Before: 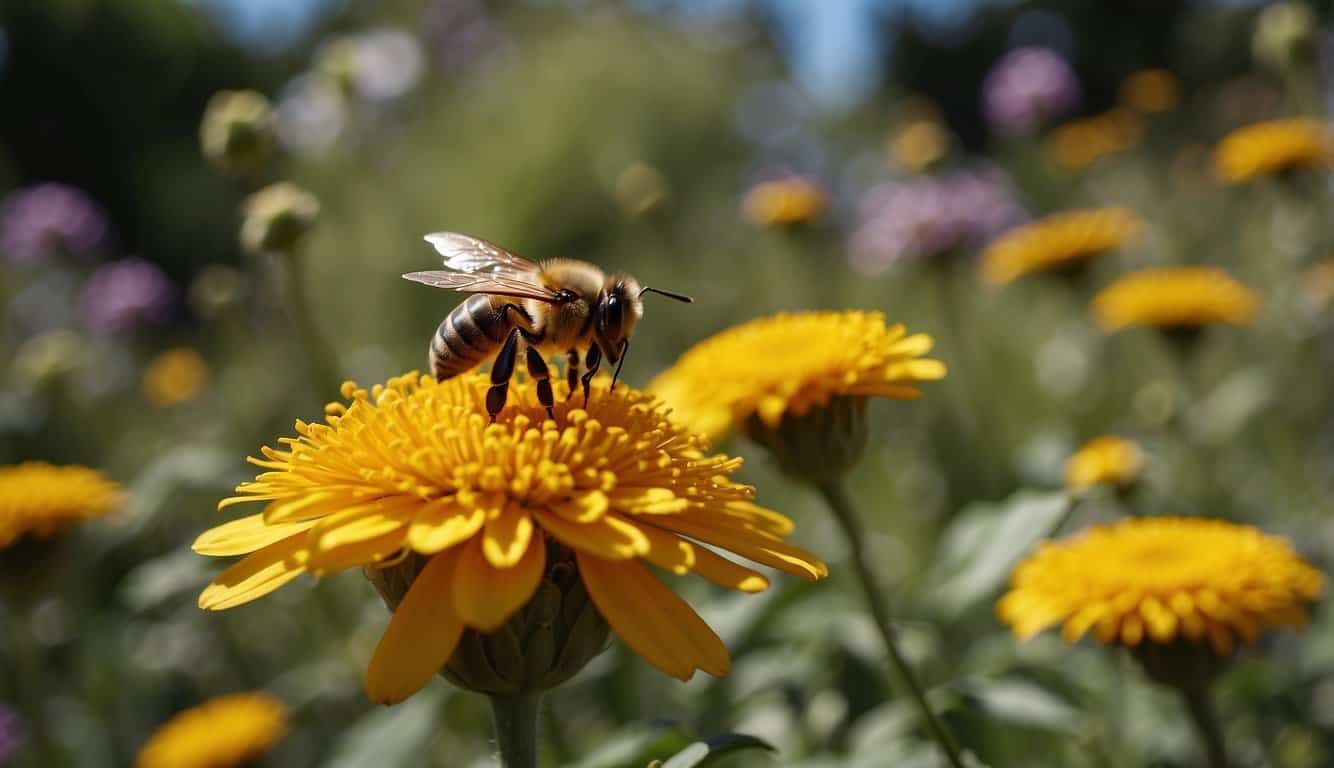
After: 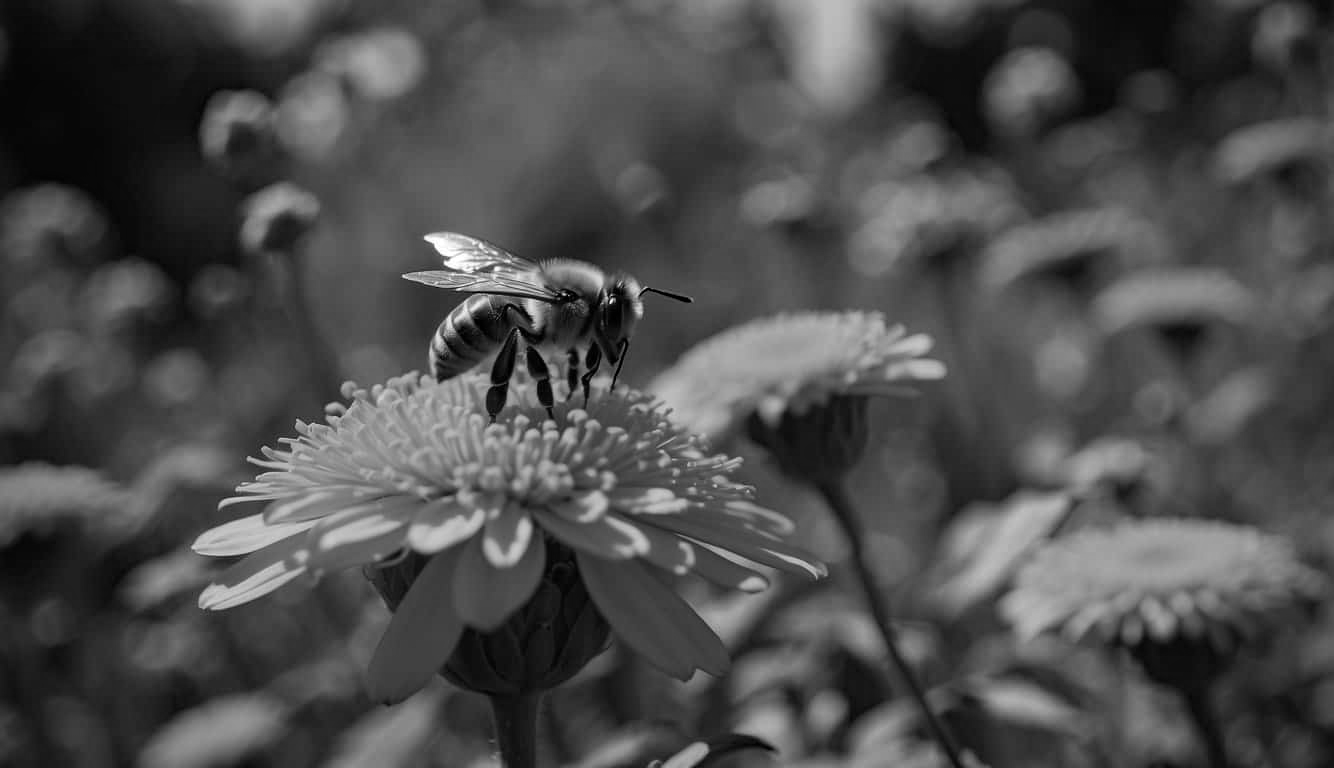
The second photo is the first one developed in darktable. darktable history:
vignetting: on, module defaults
color calibration: output gray [0.23, 0.37, 0.4, 0], gray › normalize channels true, illuminant same as pipeline (D50), adaptation XYZ, x 0.346, y 0.359, gamut compression 0
haze removal: compatibility mode true, adaptive false
